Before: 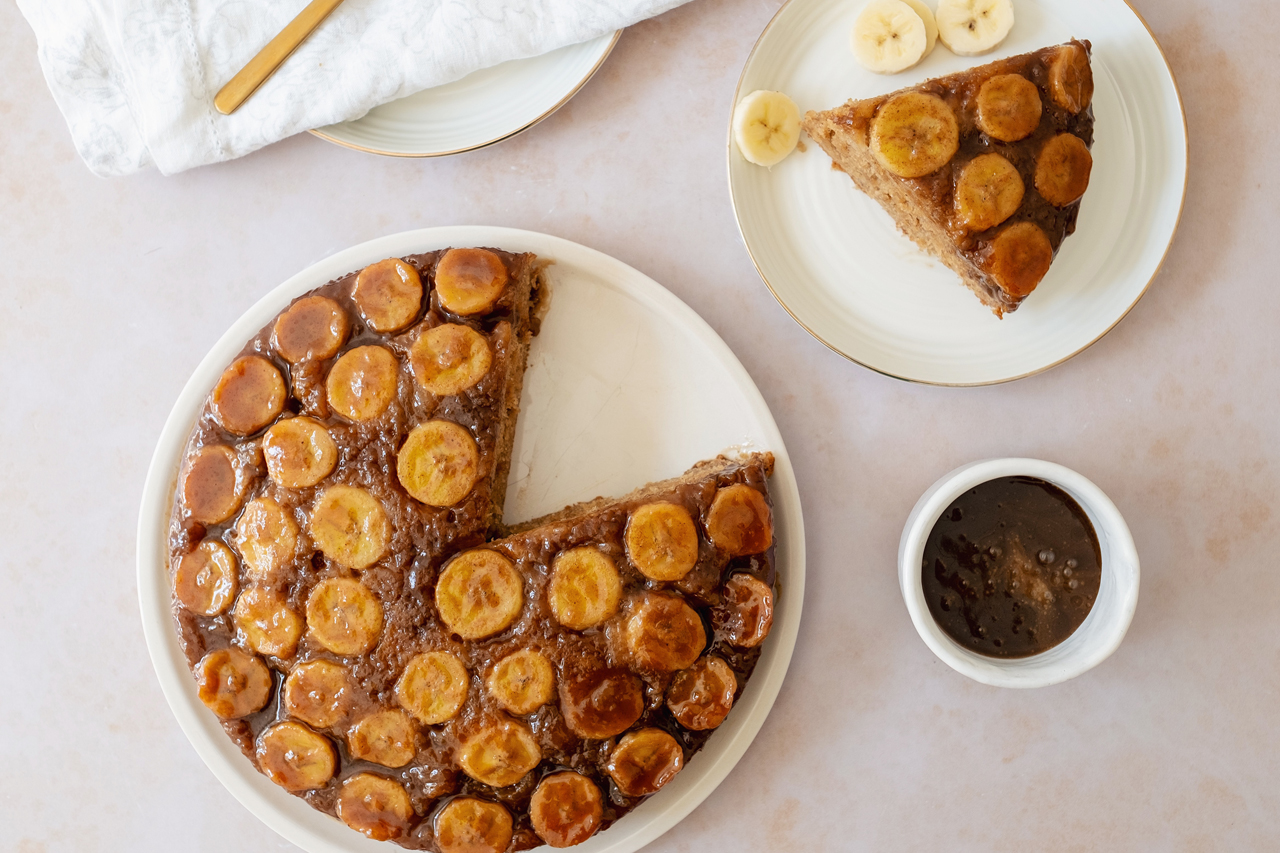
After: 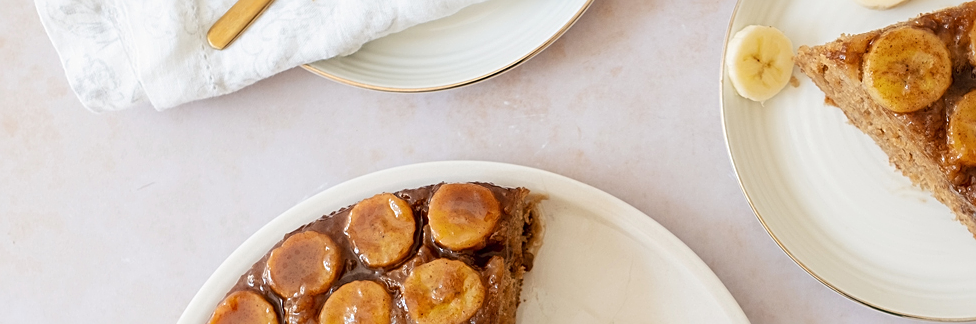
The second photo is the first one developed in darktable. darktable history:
crop: left 0.579%, top 7.627%, right 23.167%, bottom 54.275%
sharpen: radius 2.167, amount 0.381, threshold 0
